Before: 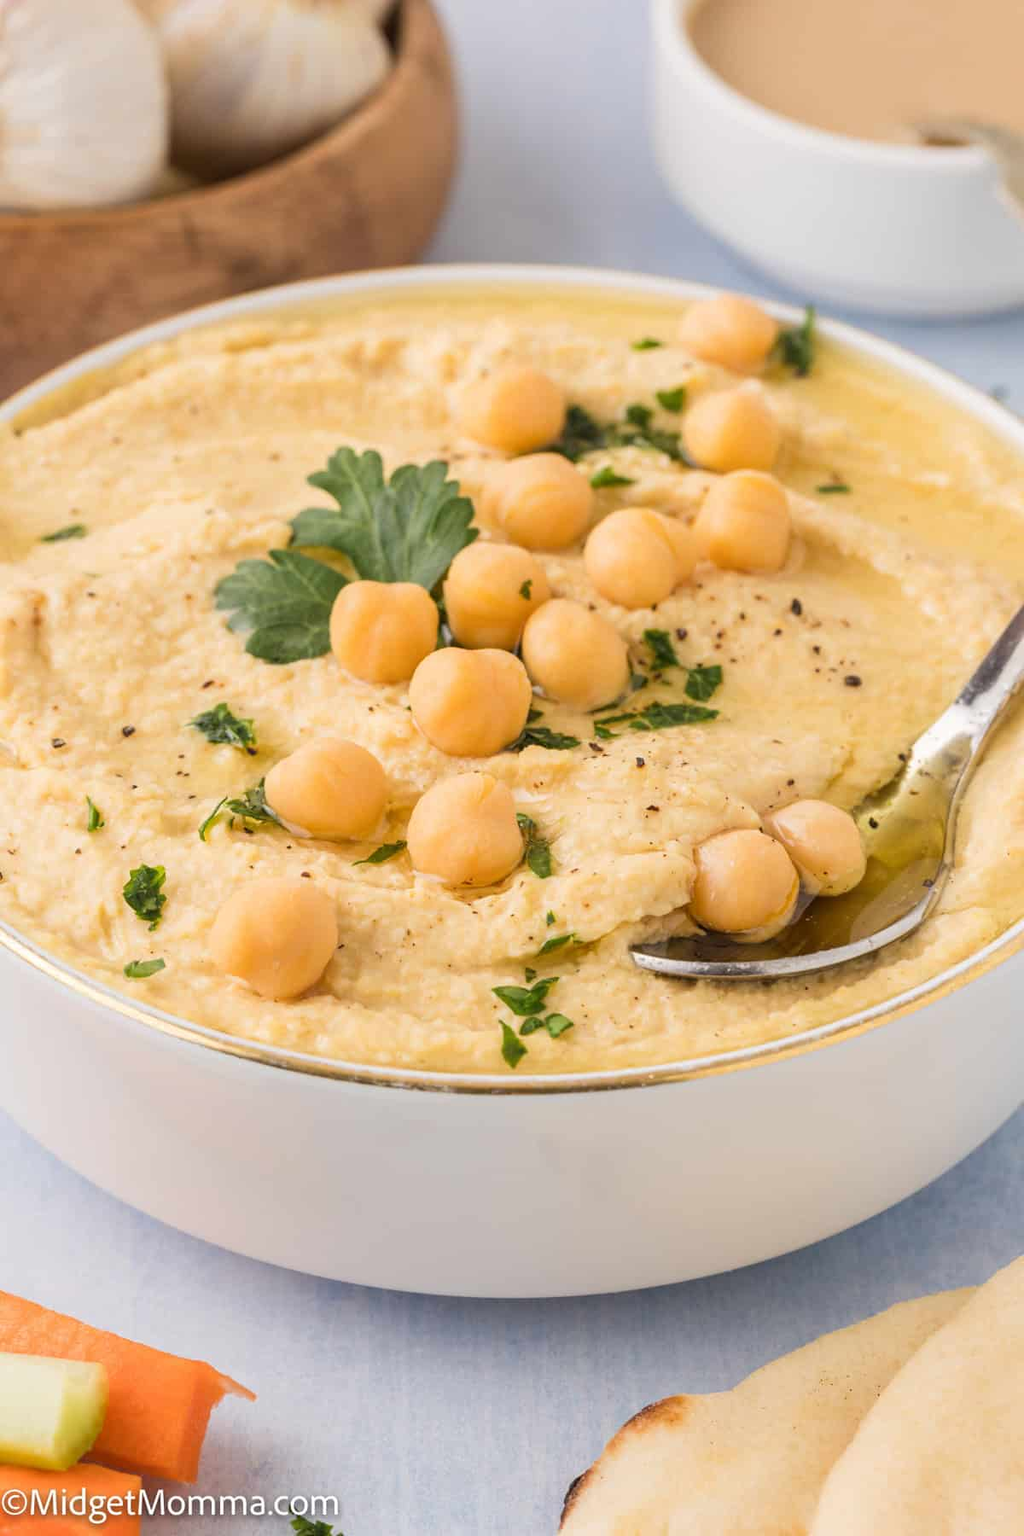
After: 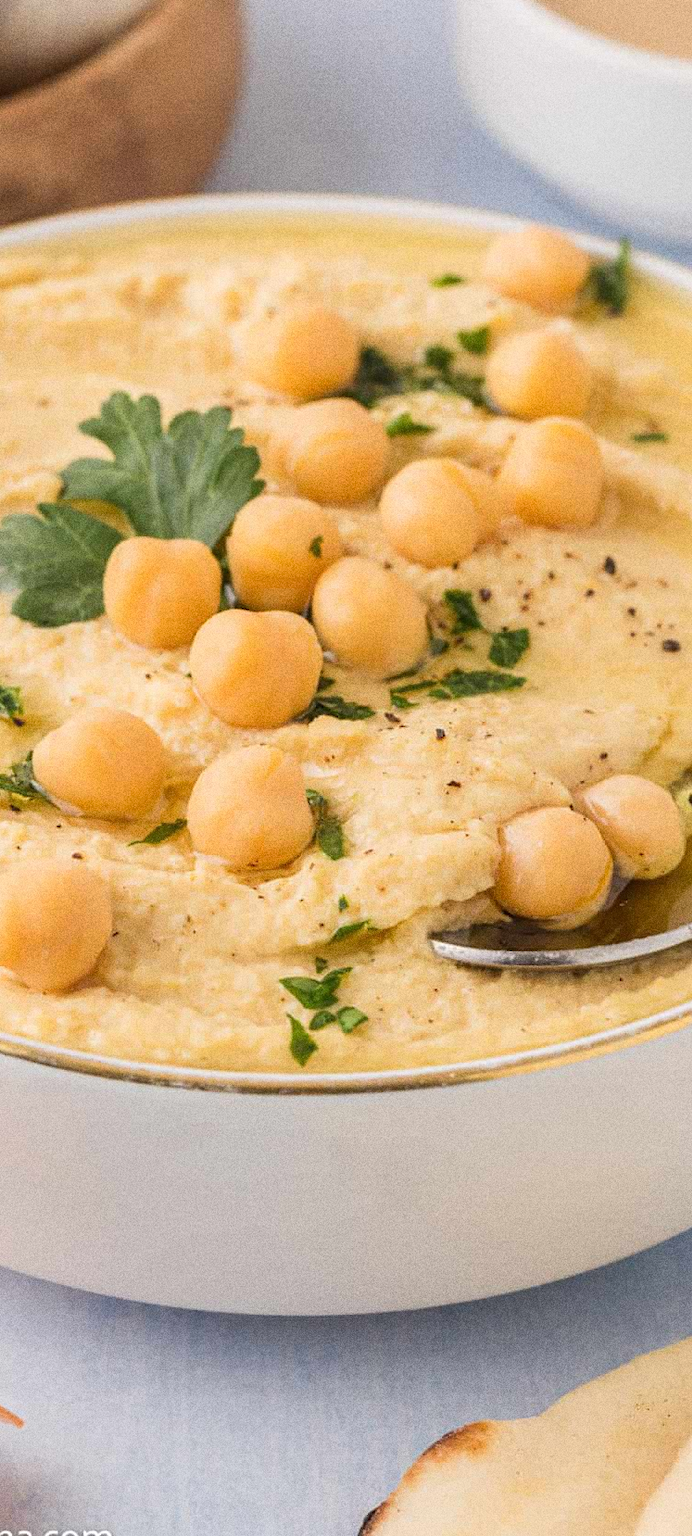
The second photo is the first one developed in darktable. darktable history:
exposure: compensate exposure bias true, compensate highlight preservation false
crop and rotate: left 22.918%, top 5.629%, right 14.711%, bottom 2.247%
grain: coarseness 0.09 ISO, strength 40%
bloom: size 9%, threshold 100%, strength 7%
